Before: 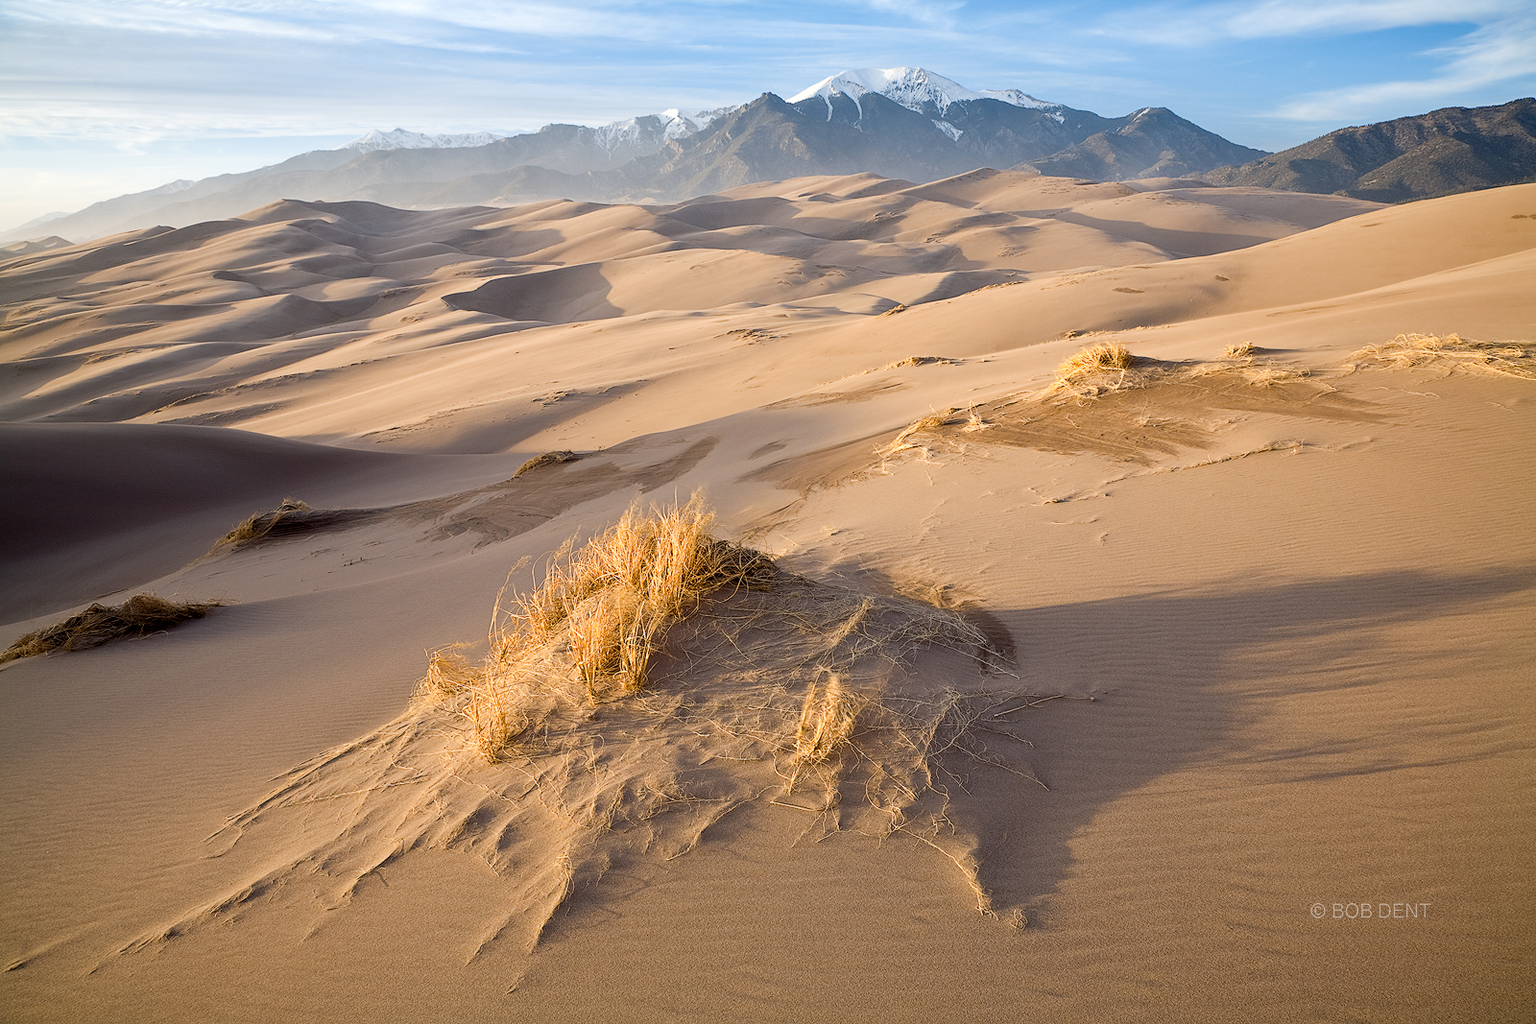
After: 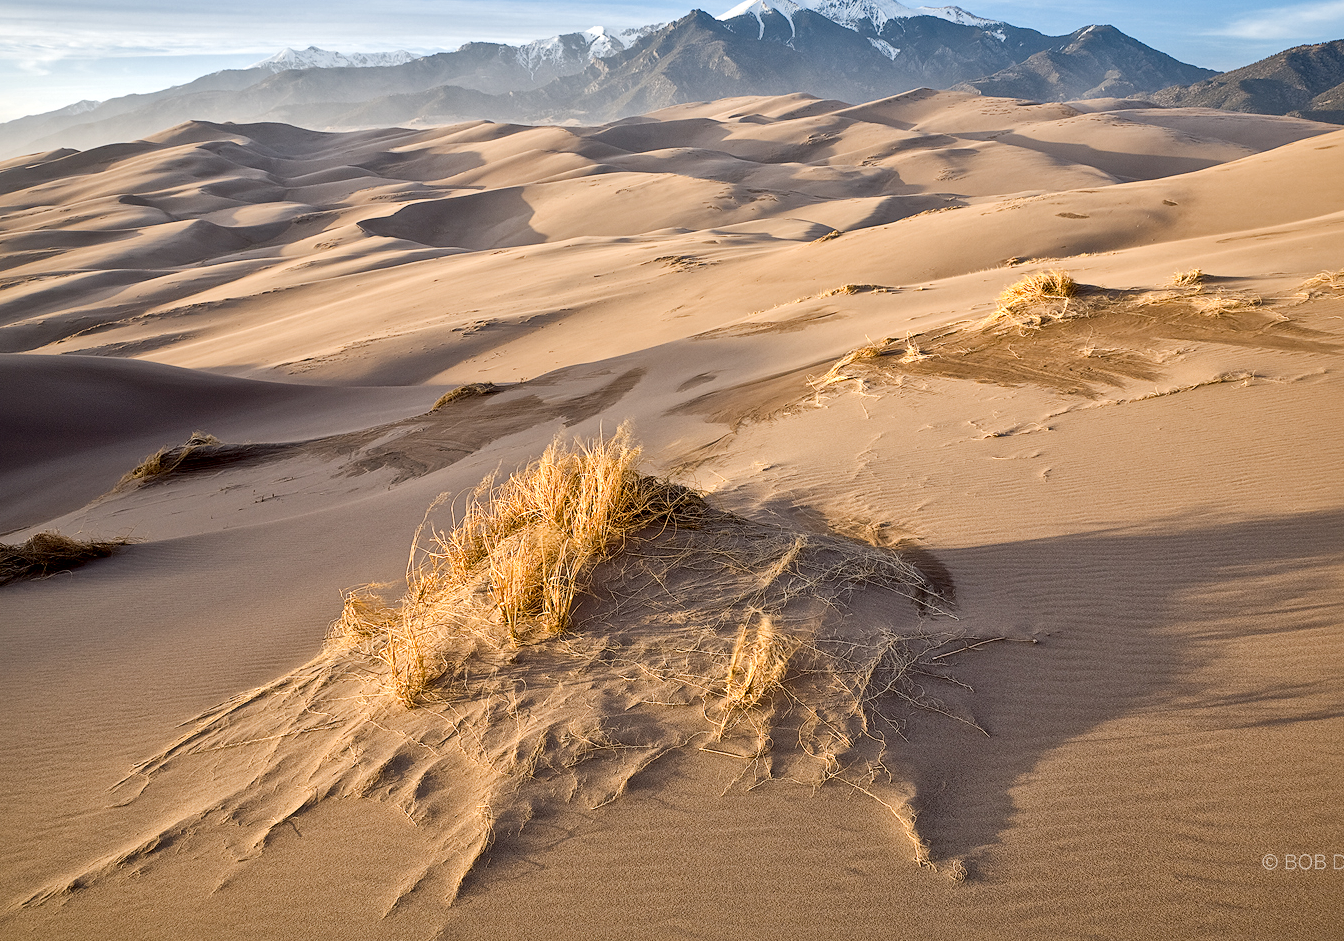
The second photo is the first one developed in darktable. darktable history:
local contrast: mode bilateral grid, contrast 20, coarseness 20, detail 150%, midtone range 0.2
crop: left 6.446%, top 8.188%, right 9.538%, bottom 3.548%
shadows and highlights: shadows 37.27, highlights -28.18, soften with gaussian
